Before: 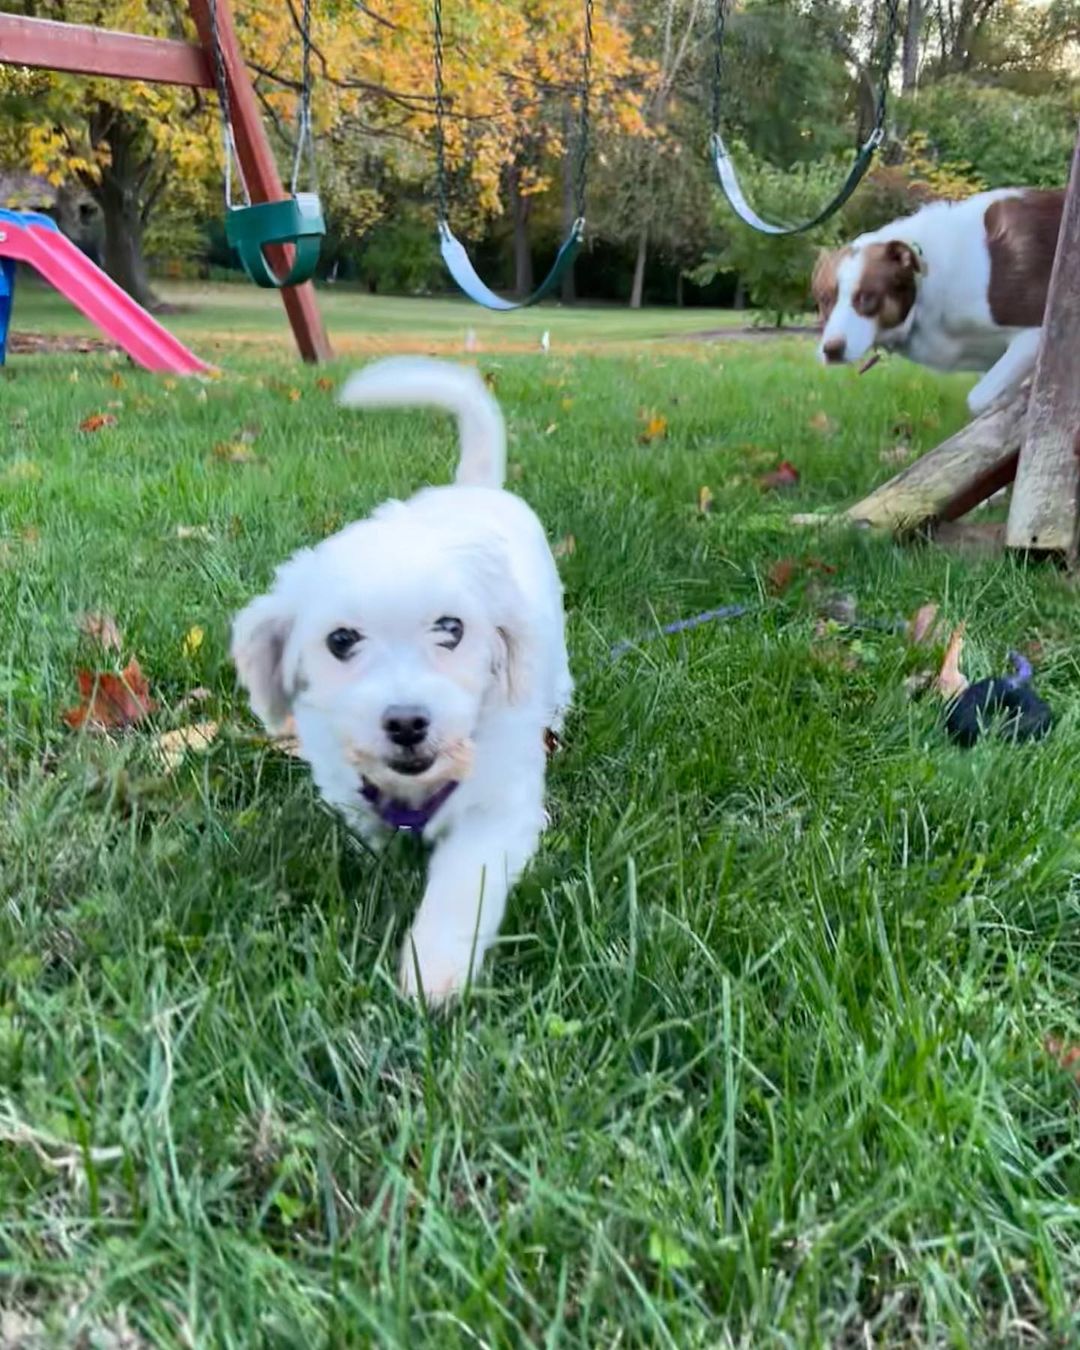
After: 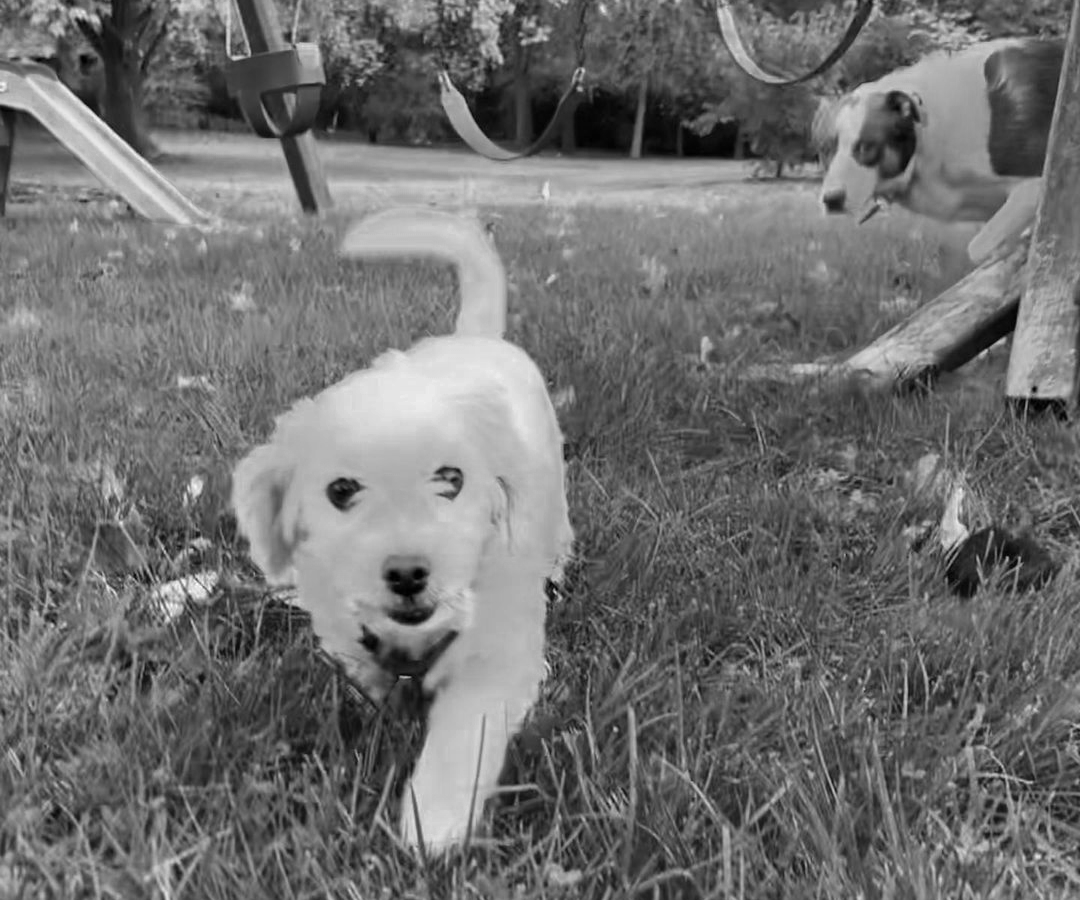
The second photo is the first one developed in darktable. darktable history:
crop: top 11.166%, bottom 22.168%
color zones: curves: ch0 [(0.002, 0.593) (0.143, 0.417) (0.285, 0.541) (0.455, 0.289) (0.608, 0.327) (0.727, 0.283) (0.869, 0.571) (1, 0.603)]; ch1 [(0, 0) (0.143, 0) (0.286, 0) (0.429, 0) (0.571, 0) (0.714, 0) (0.857, 0)]
